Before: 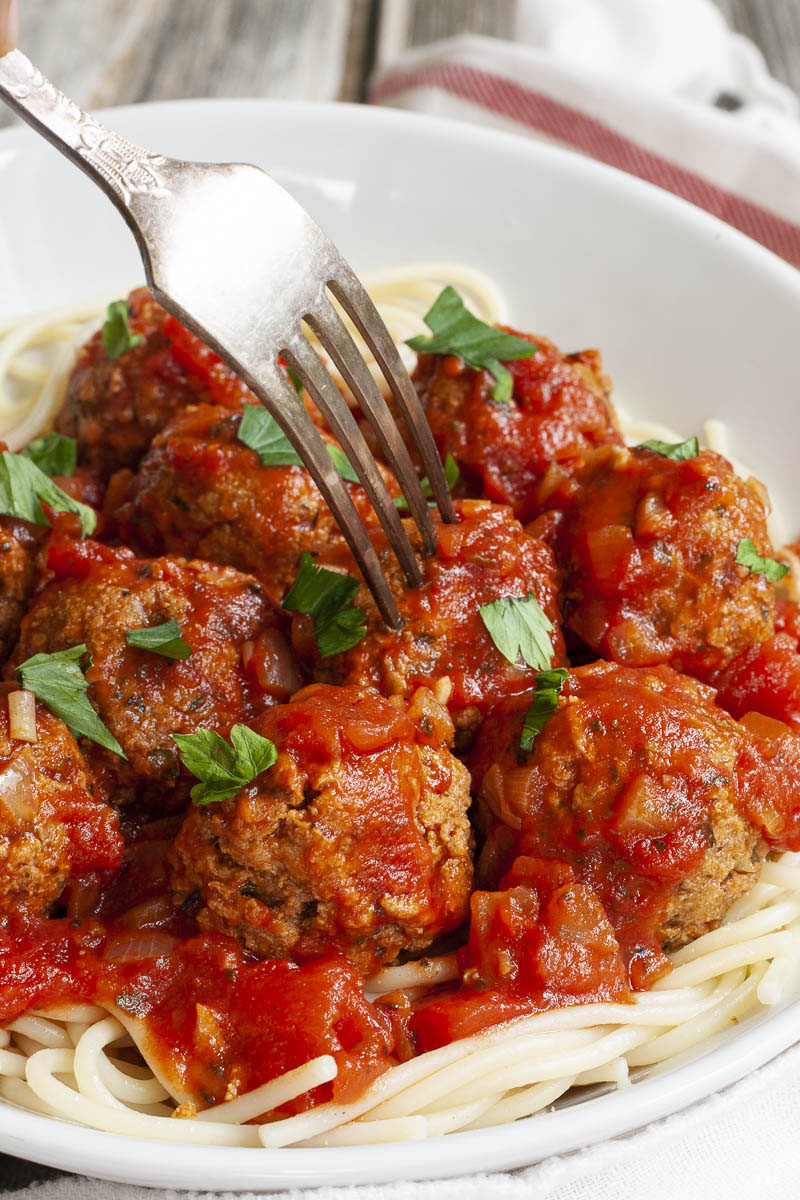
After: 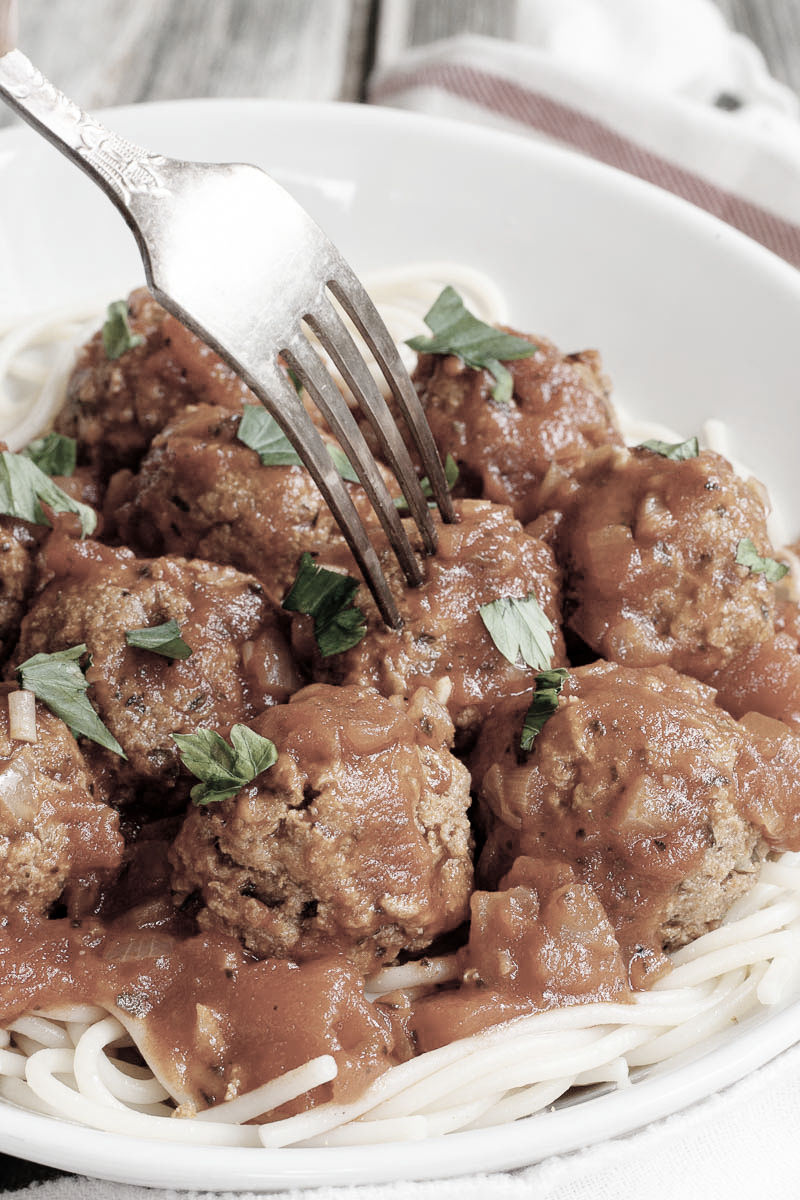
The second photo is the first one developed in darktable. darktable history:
tone curve: curves: ch0 [(0, 0) (0.003, 0.001) (0.011, 0.004) (0.025, 0.013) (0.044, 0.022) (0.069, 0.035) (0.1, 0.053) (0.136, 0.088) (0.177, 0.149) (0.224, 0.213) (0.277, 0.293) (0.335, 0.381) (0.399, 0.463) (0.468, 0.546) (0.543, 0.616) (0.623, 0.693) (0.709, 0.766) (0.801, 0.843) (0.898, 0.921) (1, 1)], preserve colors none
color correction: saturation 0.3
